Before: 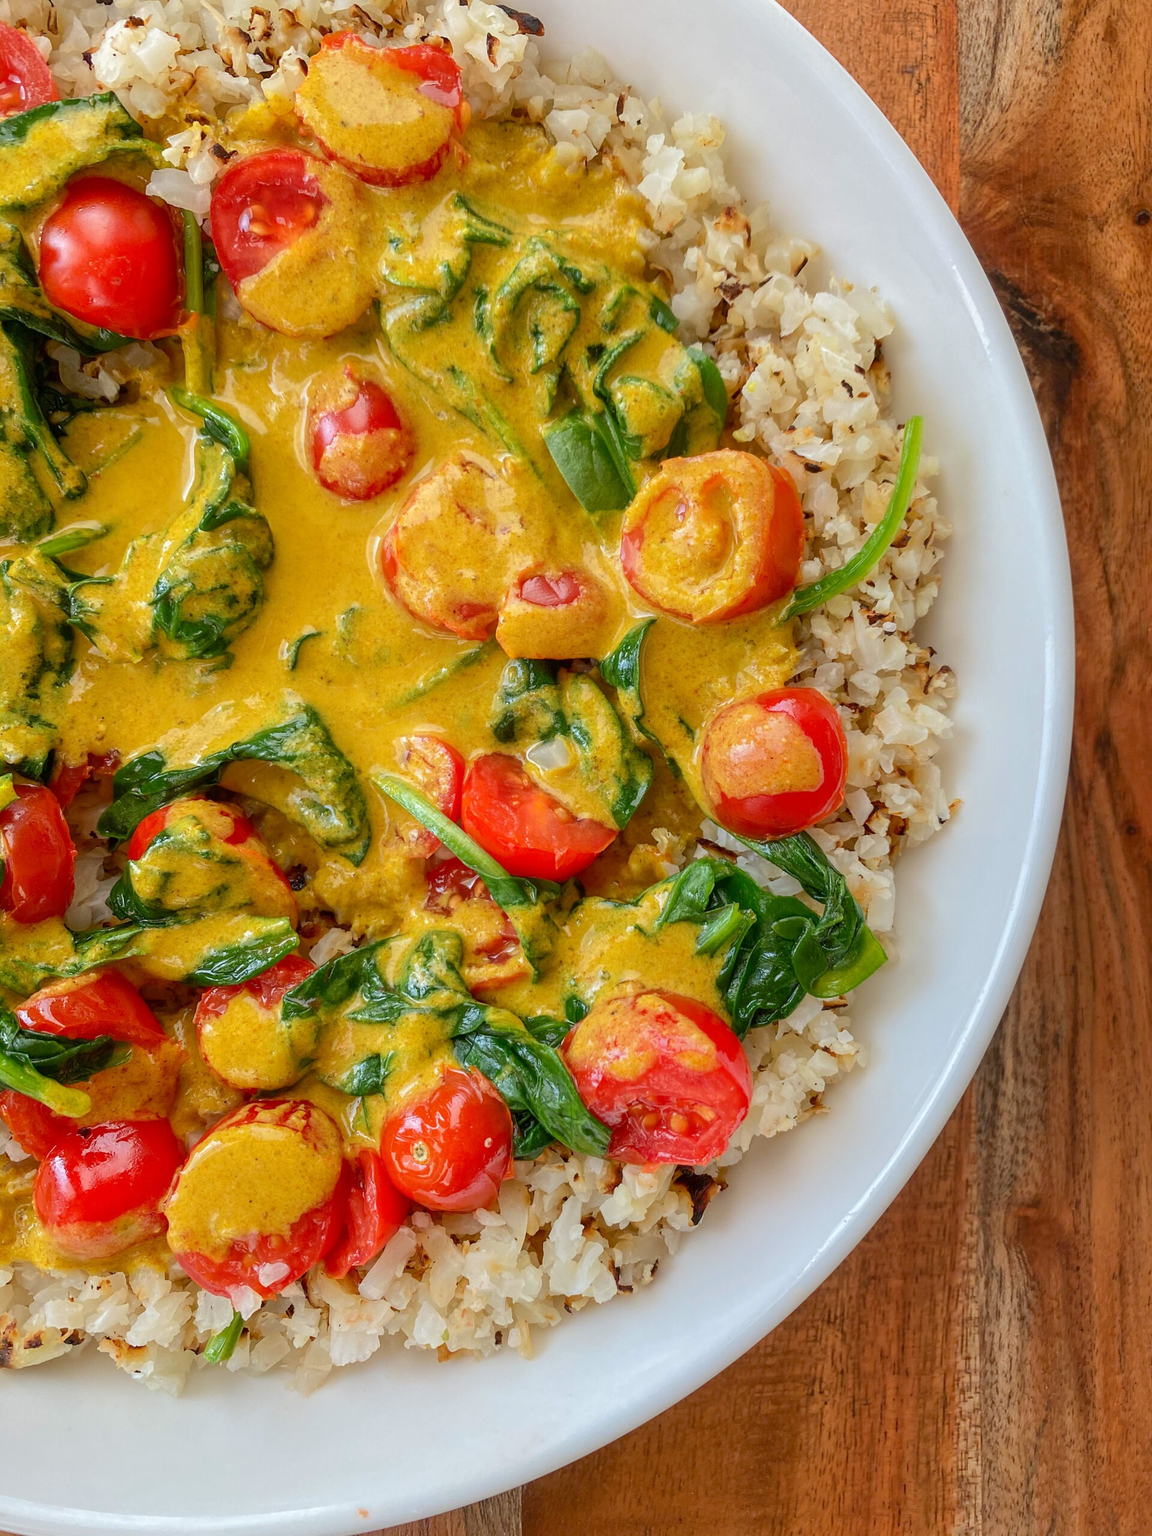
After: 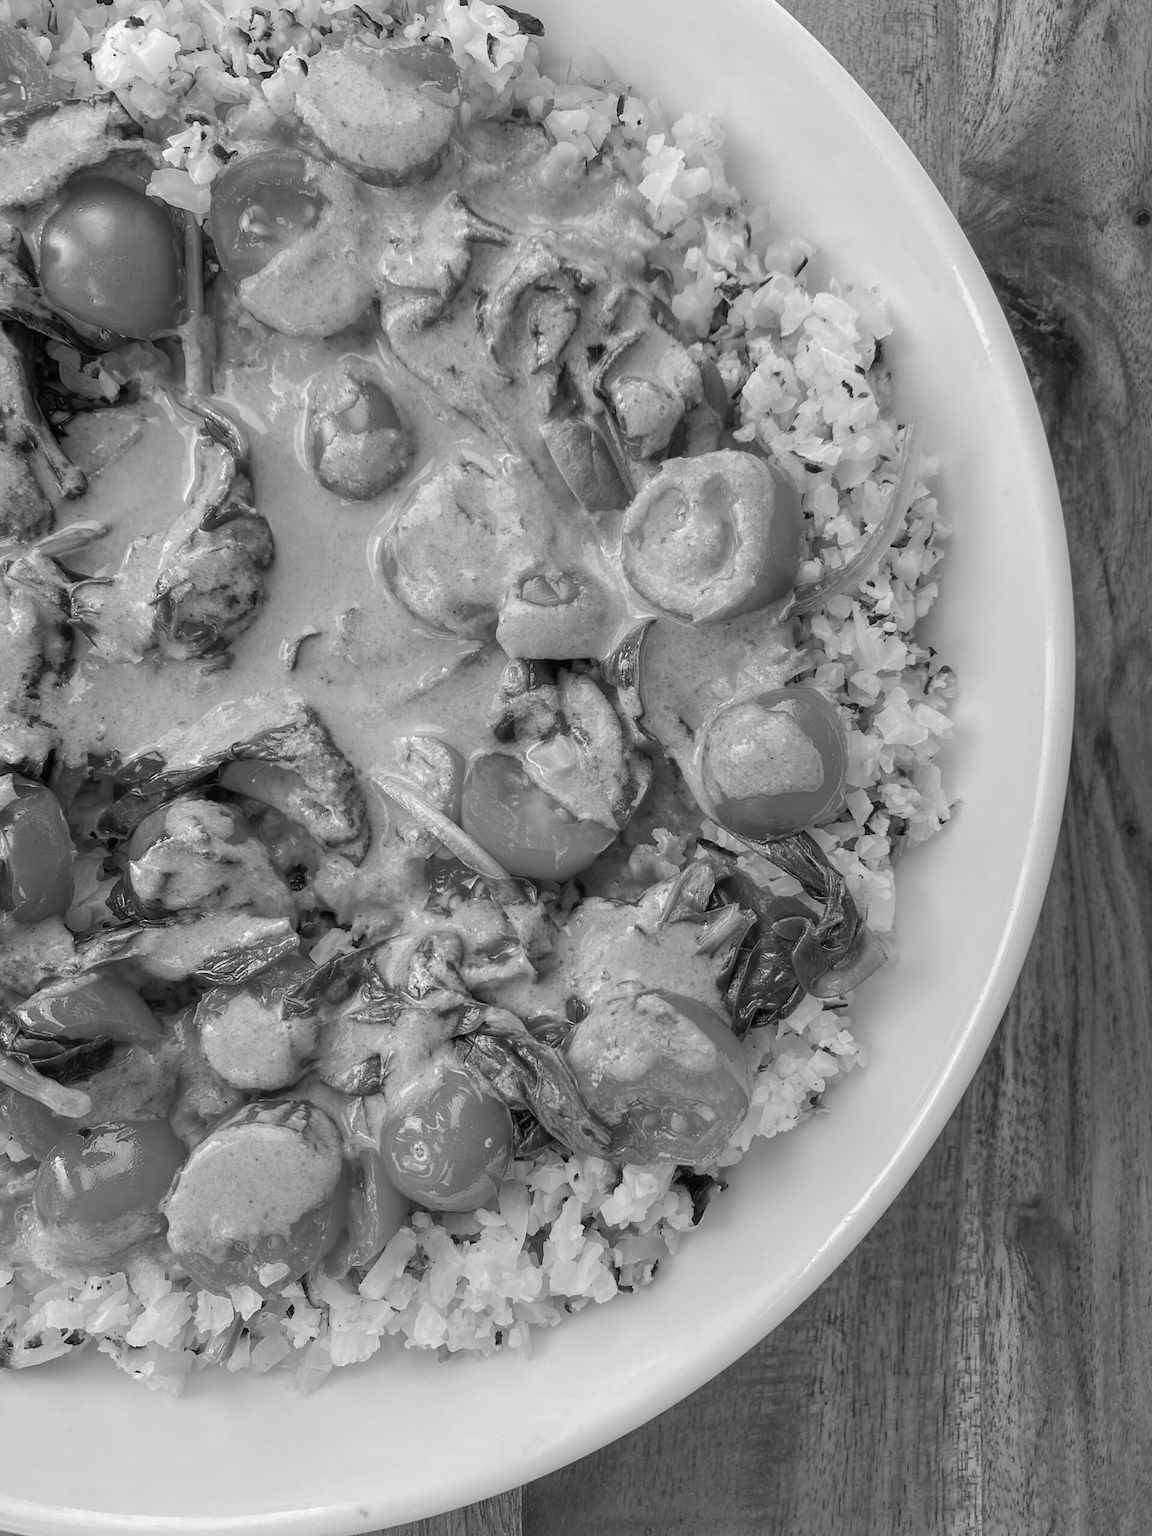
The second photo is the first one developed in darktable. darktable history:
monochrome: on, module defaults
white balance: red 0.976, blue 1.04
